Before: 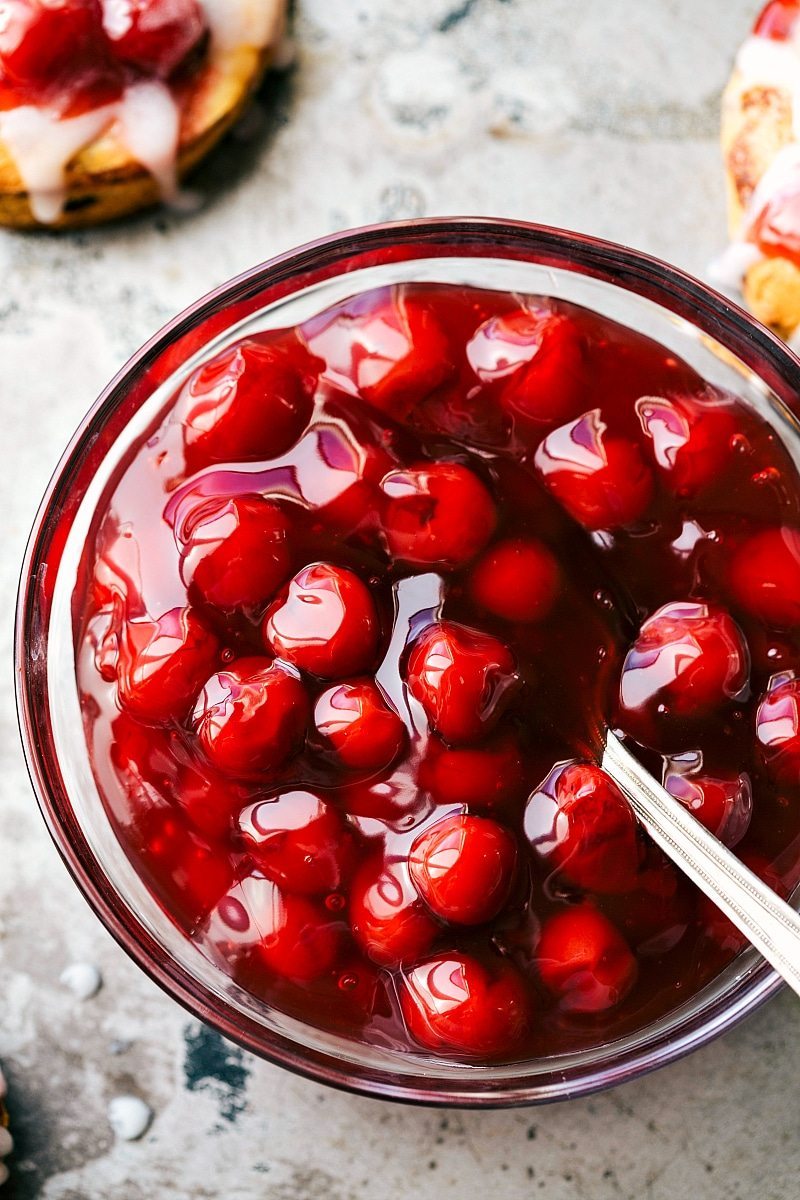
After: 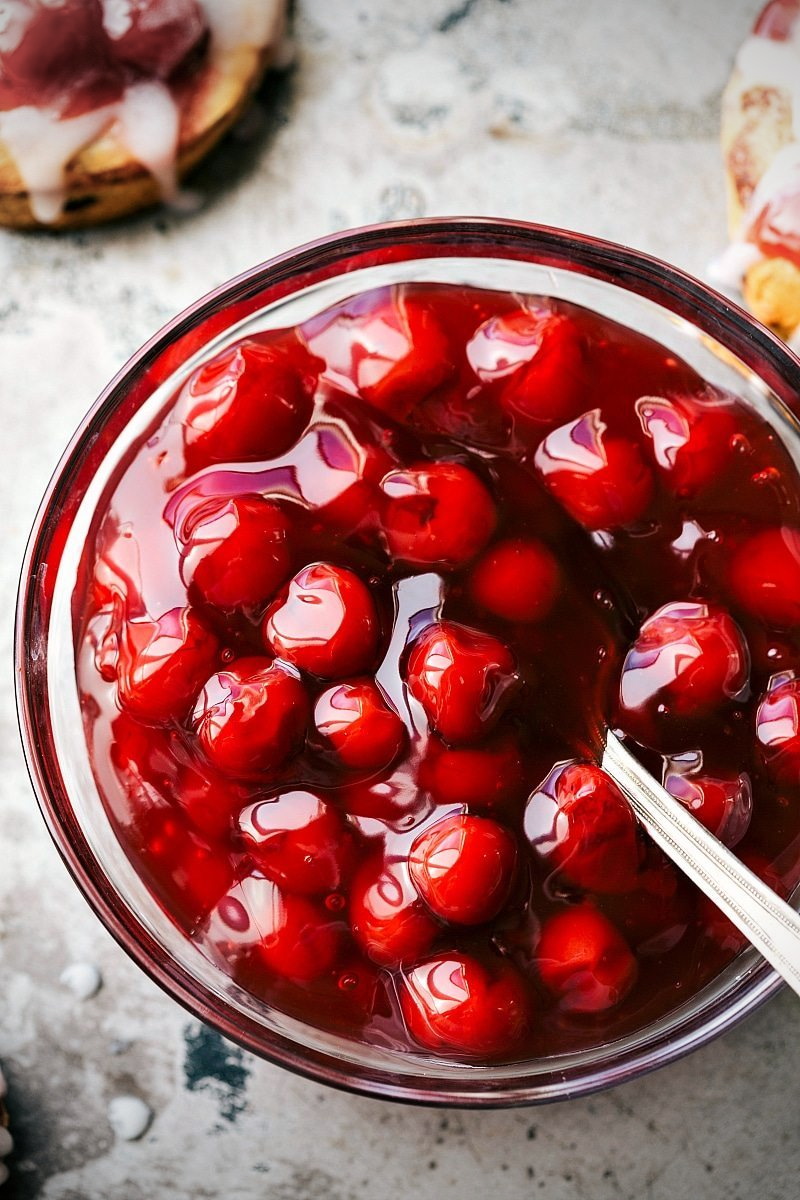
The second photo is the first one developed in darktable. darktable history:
vignetting: width/height ratio 1.092
